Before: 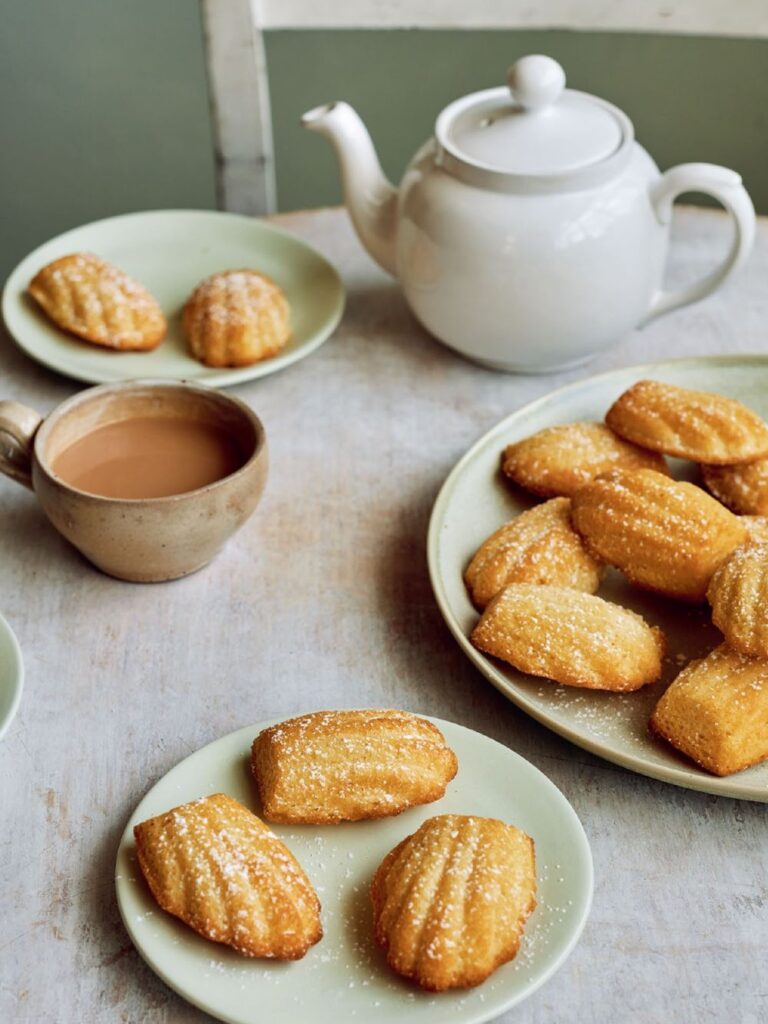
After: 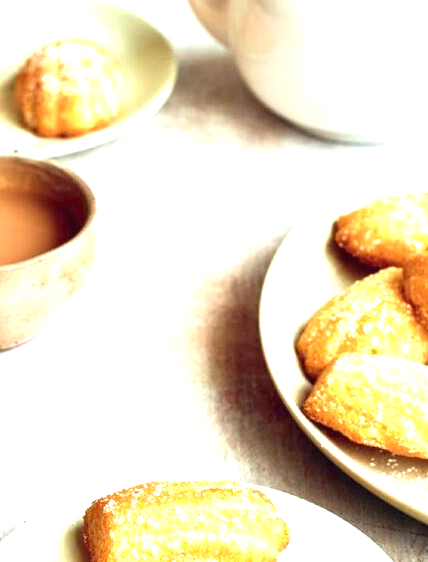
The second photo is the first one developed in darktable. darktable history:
crop and rotate: left 21.952%, top 22.467%, right 22.224%, bottom 22.622%
exposure: black level correction 0, exposure 1.739 EV, compensate exposure bias true, compensate highlight preservation false
